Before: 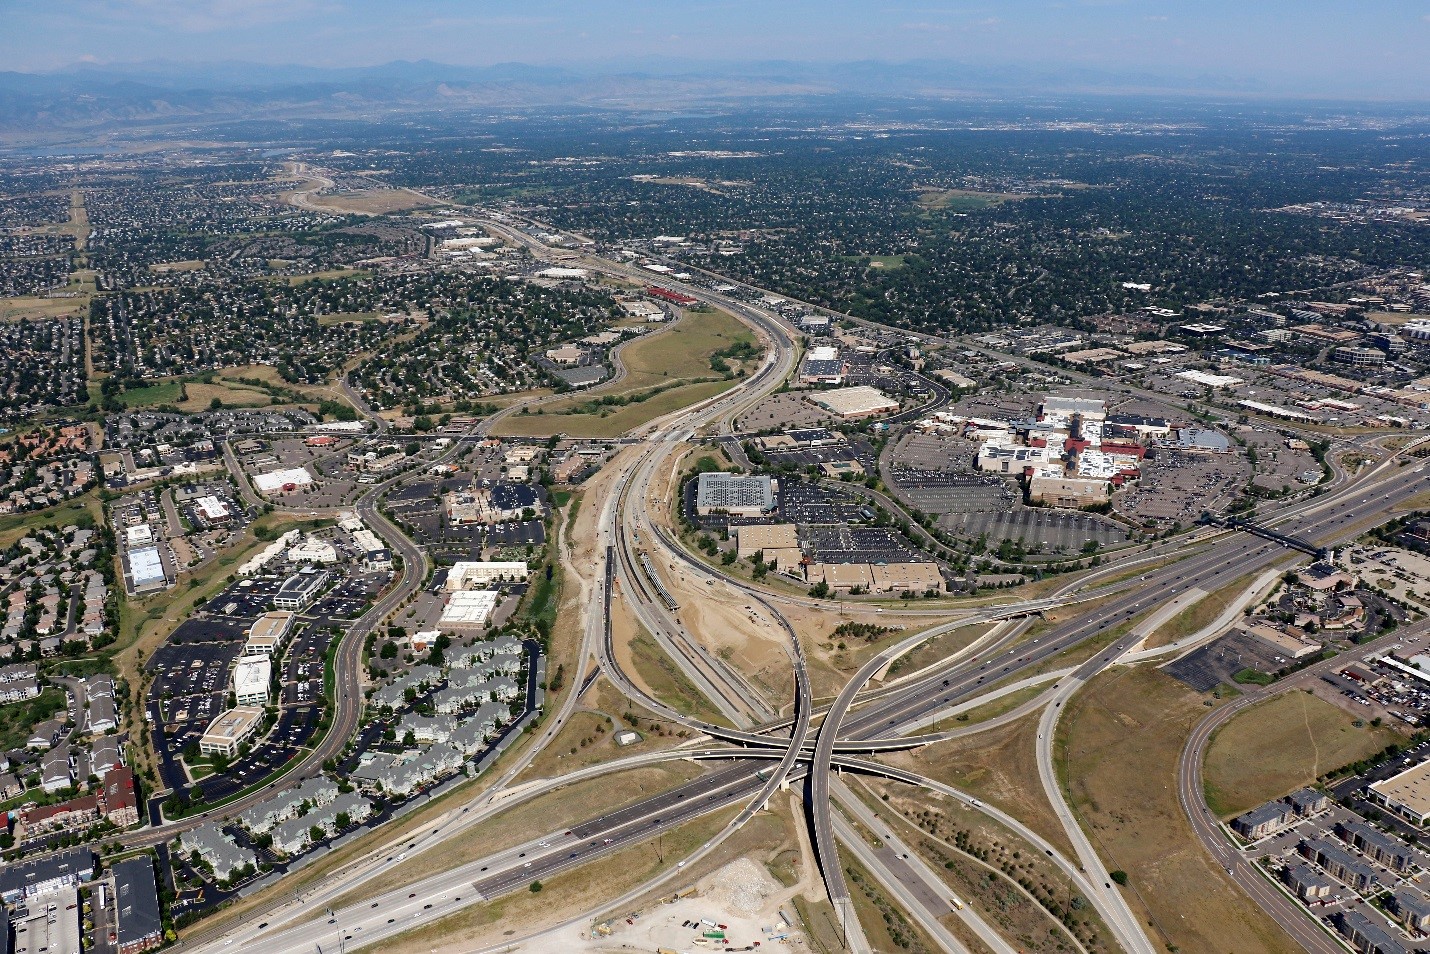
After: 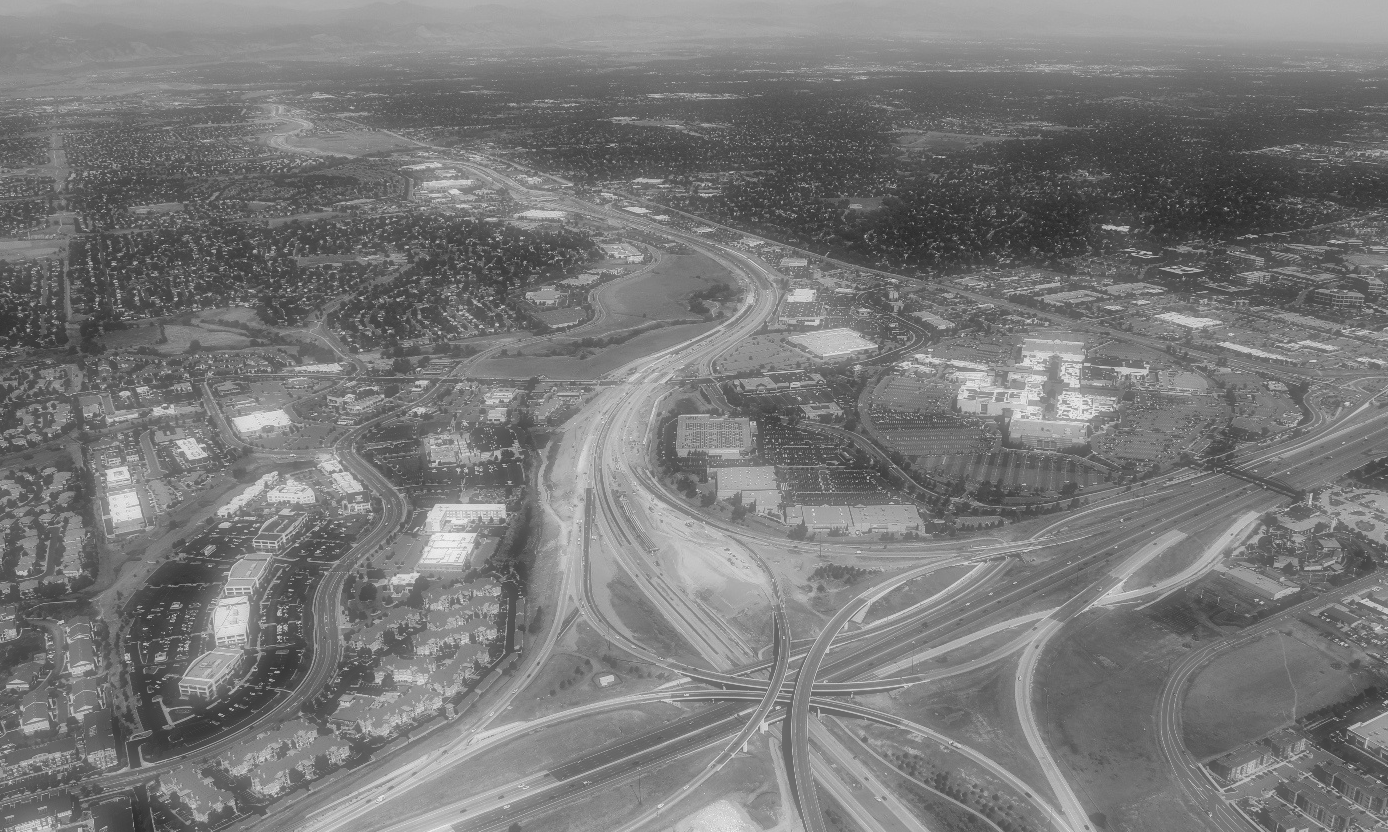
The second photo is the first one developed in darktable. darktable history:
monochrome: on, module defaults
crop: left 1.507%, top 6.147%, right 1.379%, bottom 6.637%
soften: on, module defaults
local contrast: on, module defaults
